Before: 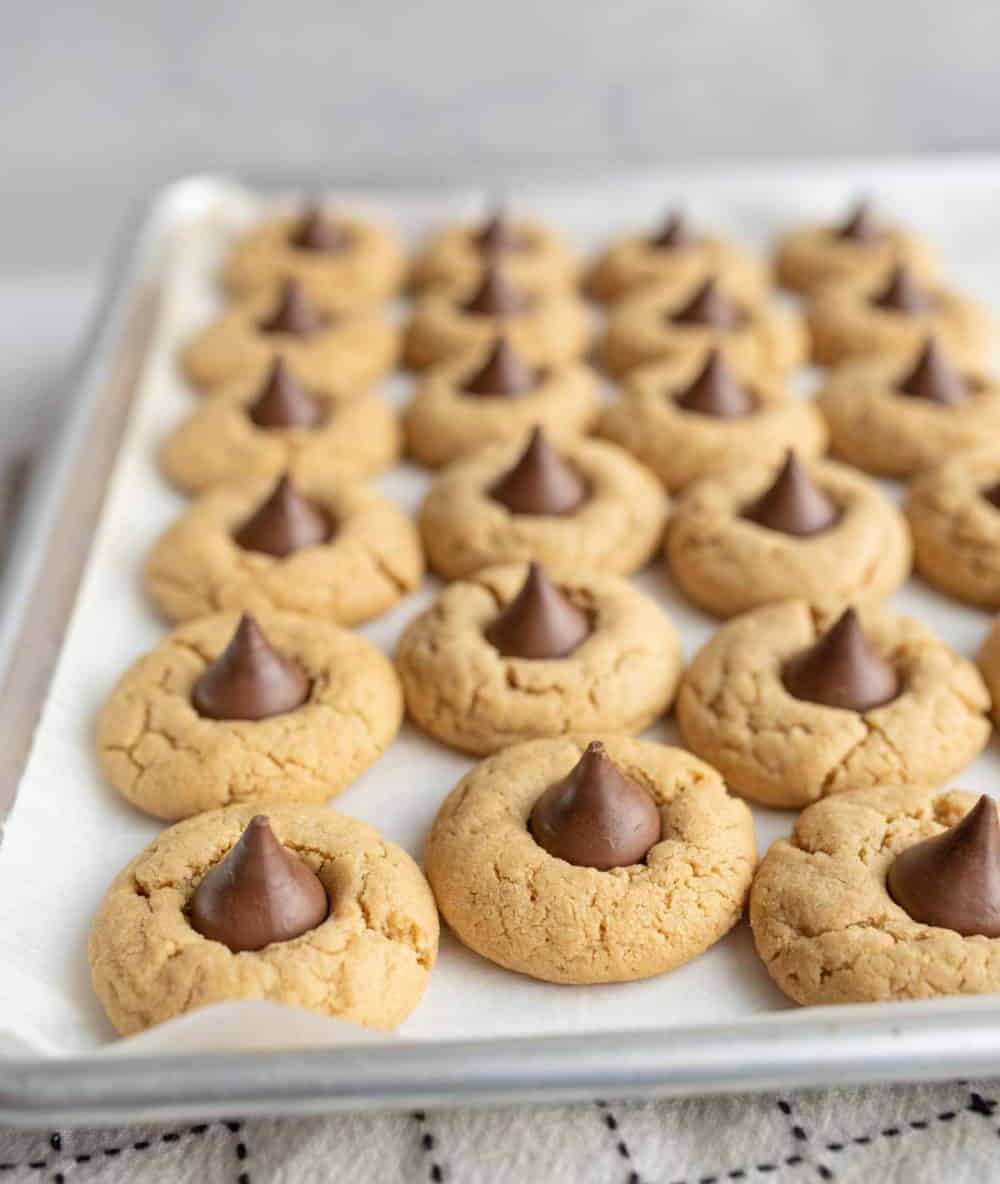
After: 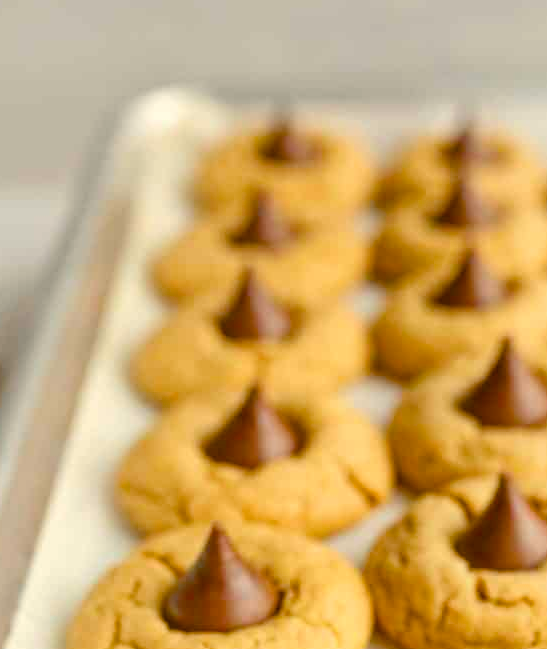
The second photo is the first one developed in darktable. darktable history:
white balance: red 1.029, blue 0.92
color balance rgb: linear chroma grading › global chroma 18.9%, perceptual saturation grading › global saturation 20%, perceptual saturation grading › highlights -25%, perceptual saturation grading › shadows 50%, global vibrance 18.93%
crop and rotate: left 3.047%, top 7.509%, right 42.236%, bottom 37.598%
